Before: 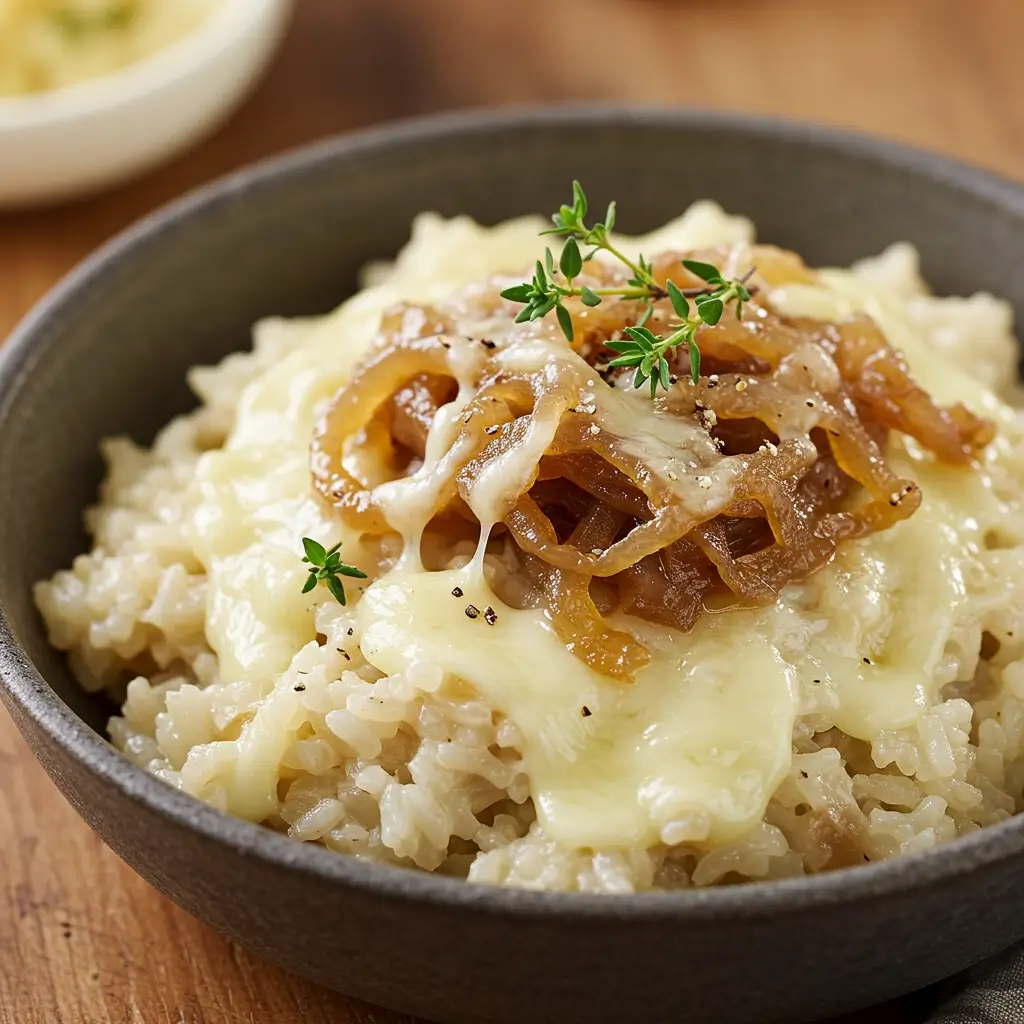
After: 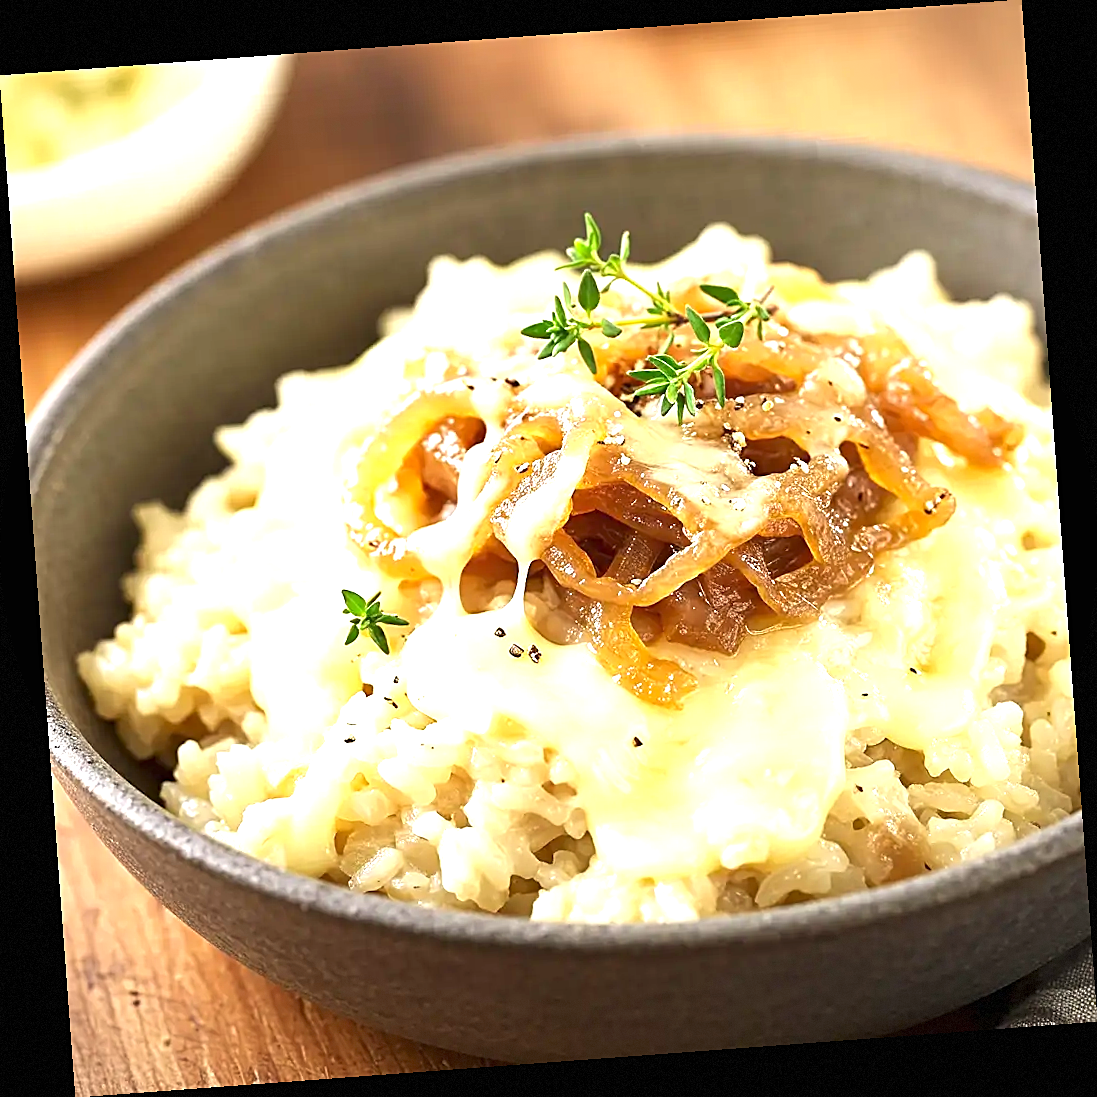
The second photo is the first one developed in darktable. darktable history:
exposure: black level correction 0, exposure 1.379 EV, compensate exposure bias true, compensate highlight preservation false
sharpen: on, module defaults
color correction: highlights b* 3
vignetting: fall-off start 100%, fall-off radius 71%, brightness -0.434, saturation -0.2, width/height ratio 1.178, dithering 8-bit output, unbound false
rotate and perspective: rotation -4.25°, automatic cropping off
